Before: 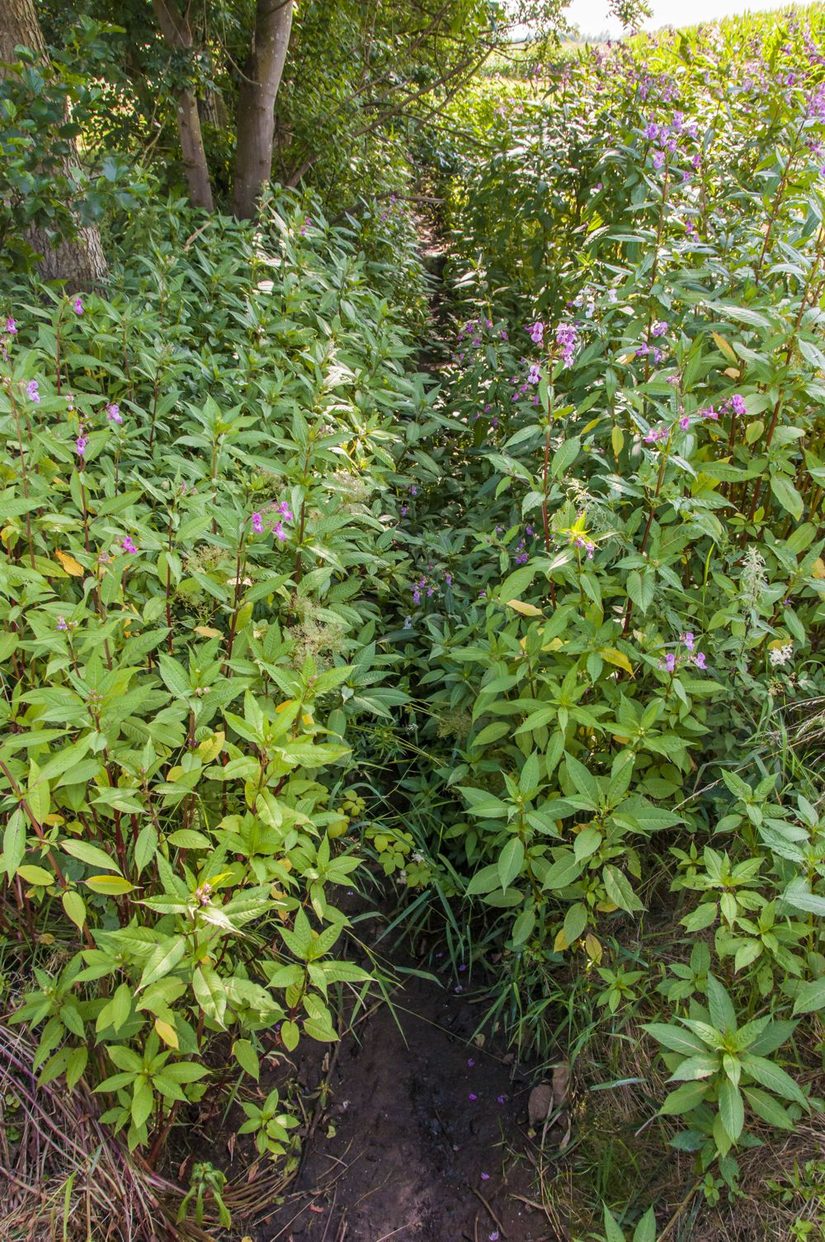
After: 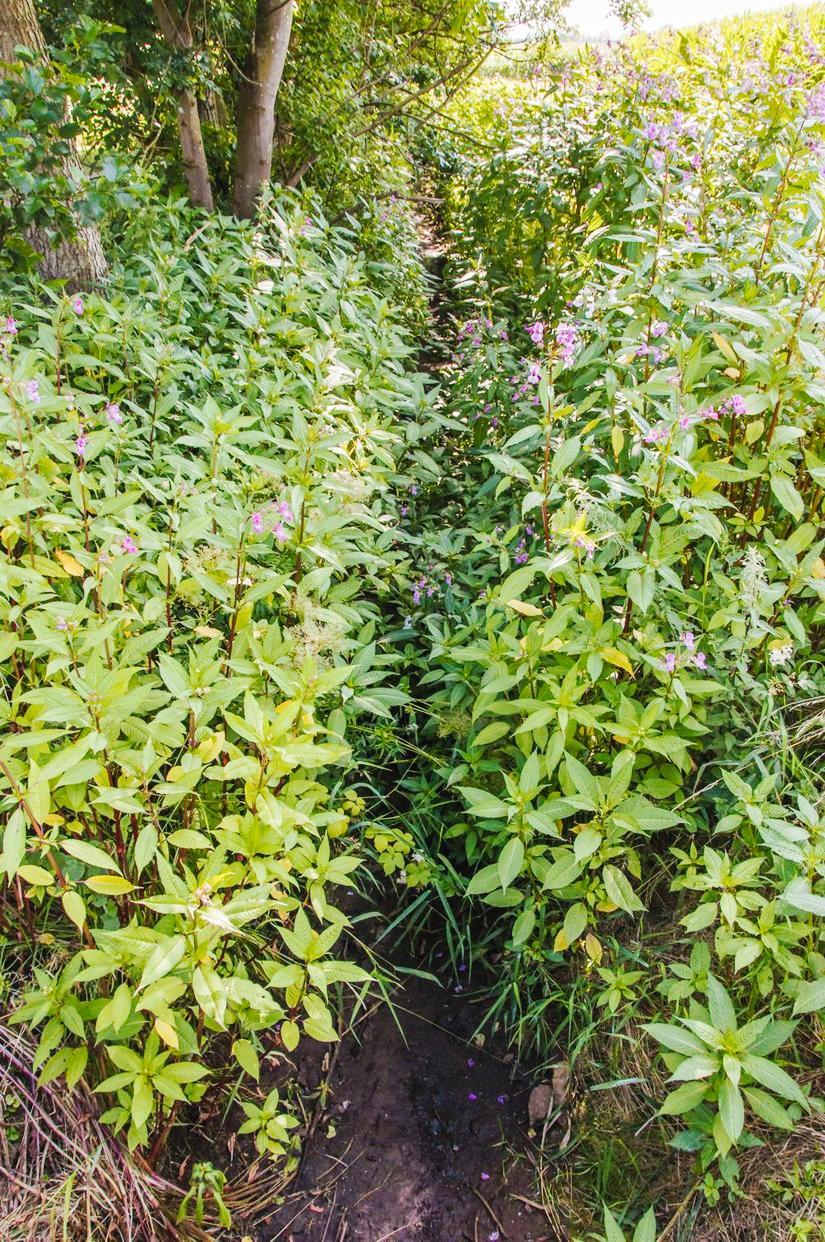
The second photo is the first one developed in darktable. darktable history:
tone curve: curves: ch0 [(0, 0.026) (0.146, 0.158) (0.272, 0.34) (0.453, 0.627) (0.687, 0.829) (1, 1)], preserve colors none
